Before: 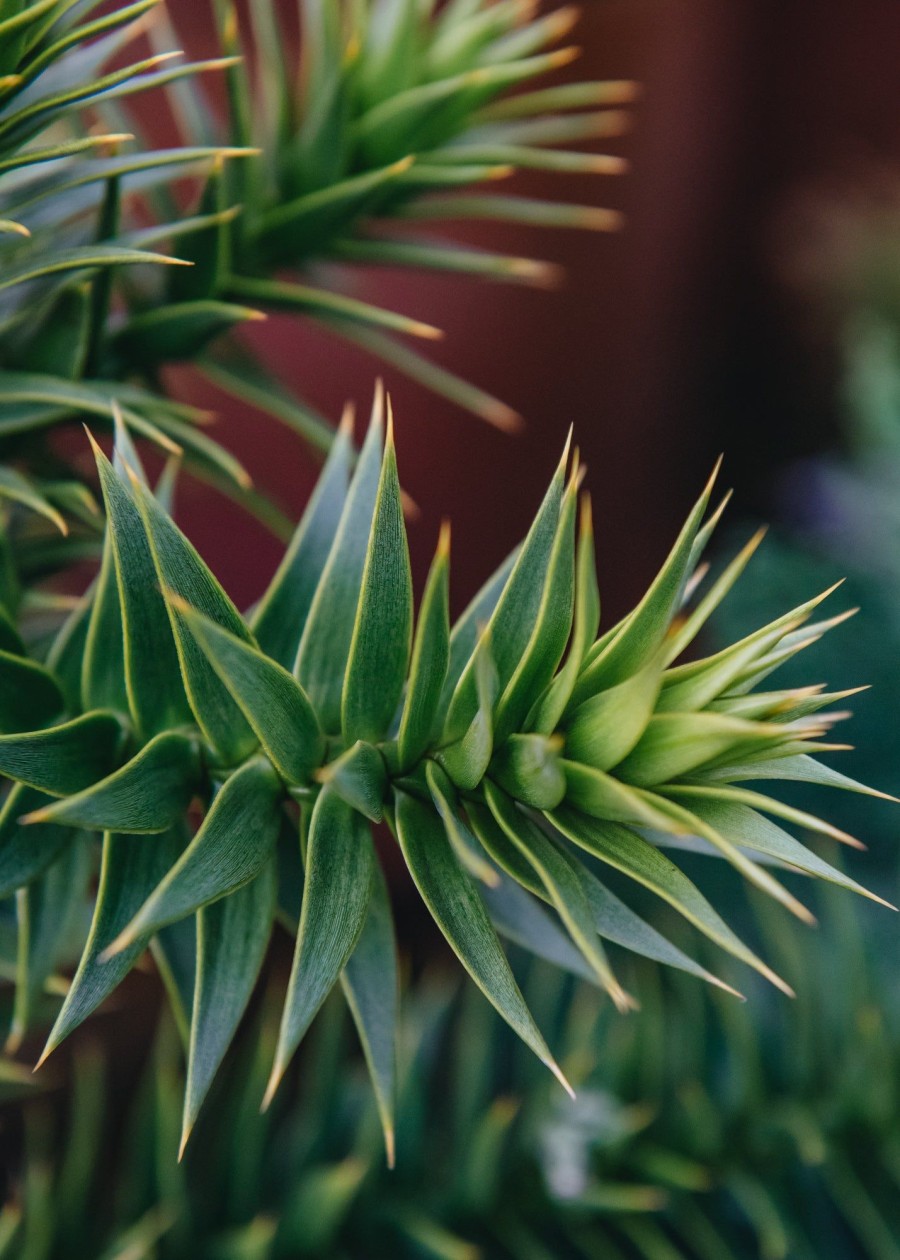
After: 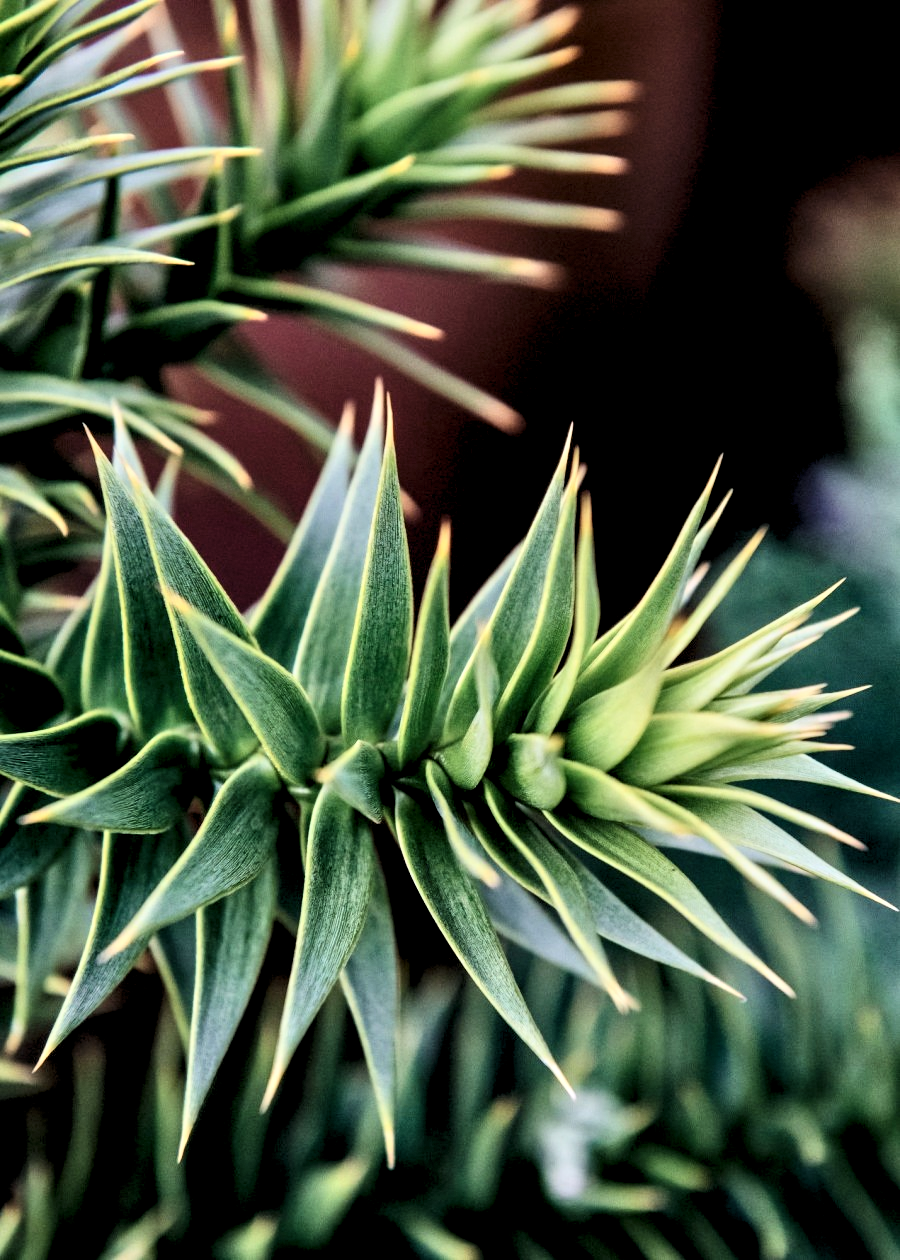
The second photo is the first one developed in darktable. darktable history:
tone equalizer: -7 EV 0.15 EV, -6 EV 0.6 EV, -5 EV 1.15 EV, -4 EV 1.33 EV, -3 EV 1.15 EV, -2 EV 0.6 EV, -1 EV 0.15 EV, mask exposure compensation -0.5 EV
rgb levels: levels [[0.034, 0.472, 0.904], [0, 0.5, 1], [0, 0.5, 1]]
contrast brightness saturation: contrast 0.28
color correction: saturation 0.8
